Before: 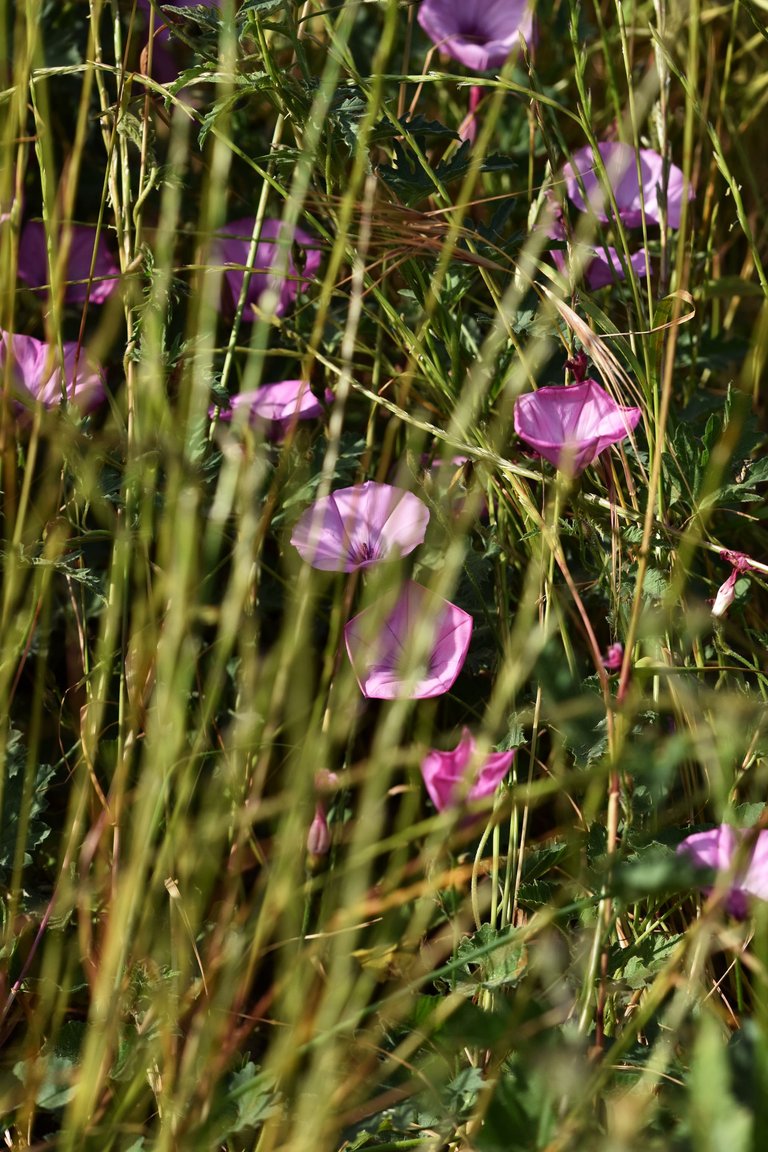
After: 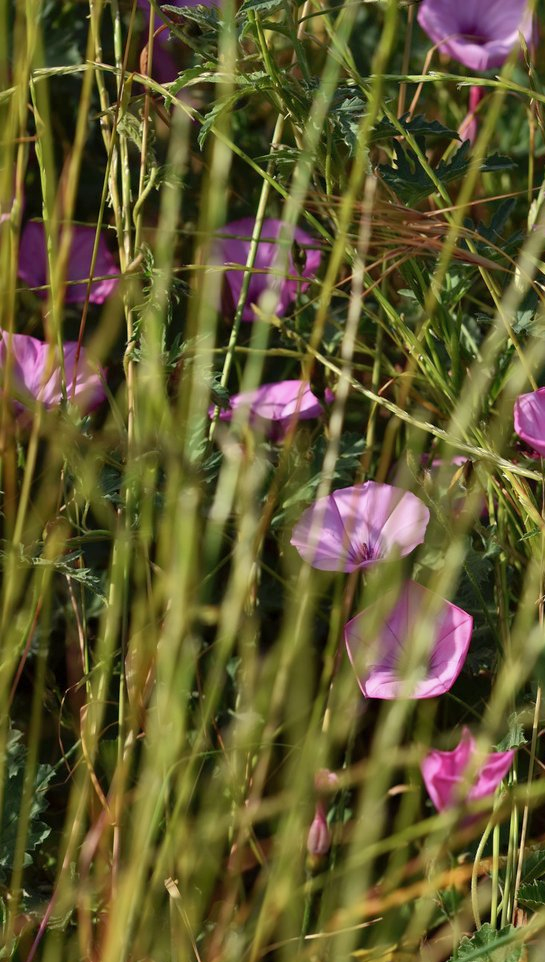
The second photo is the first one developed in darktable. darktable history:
crop: right 28.989%, bottom 16.424%
shadows and highlights: on, module defaults
